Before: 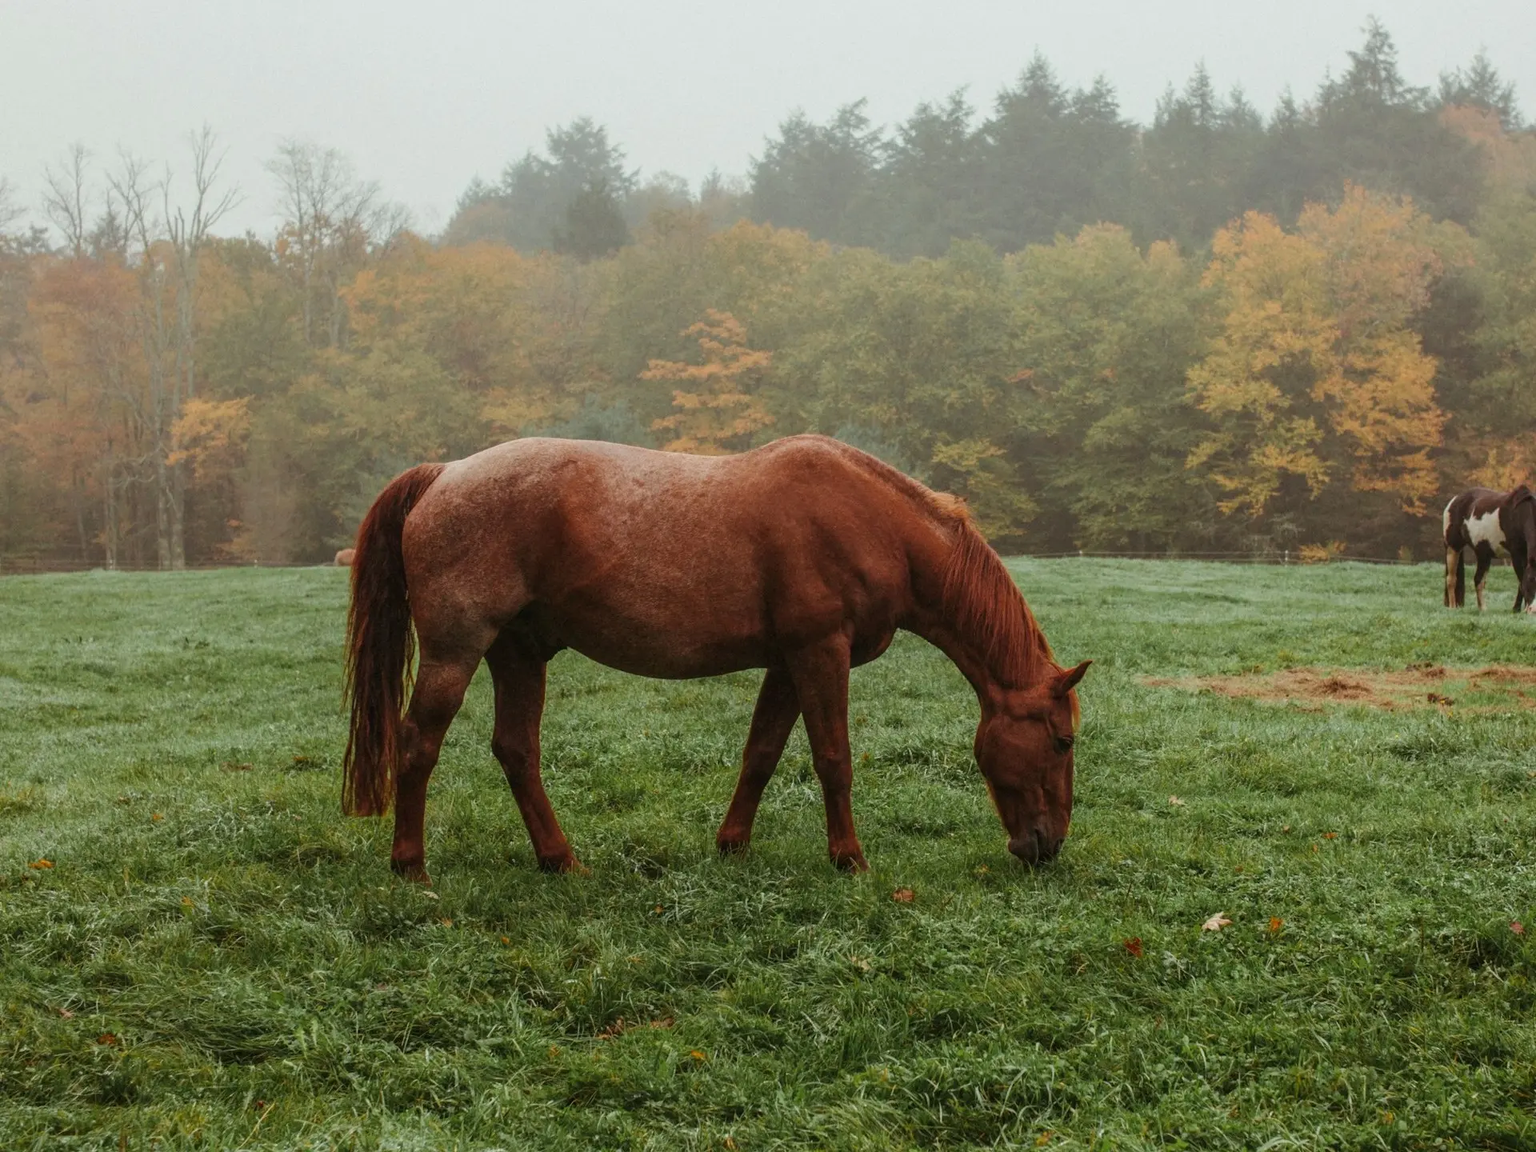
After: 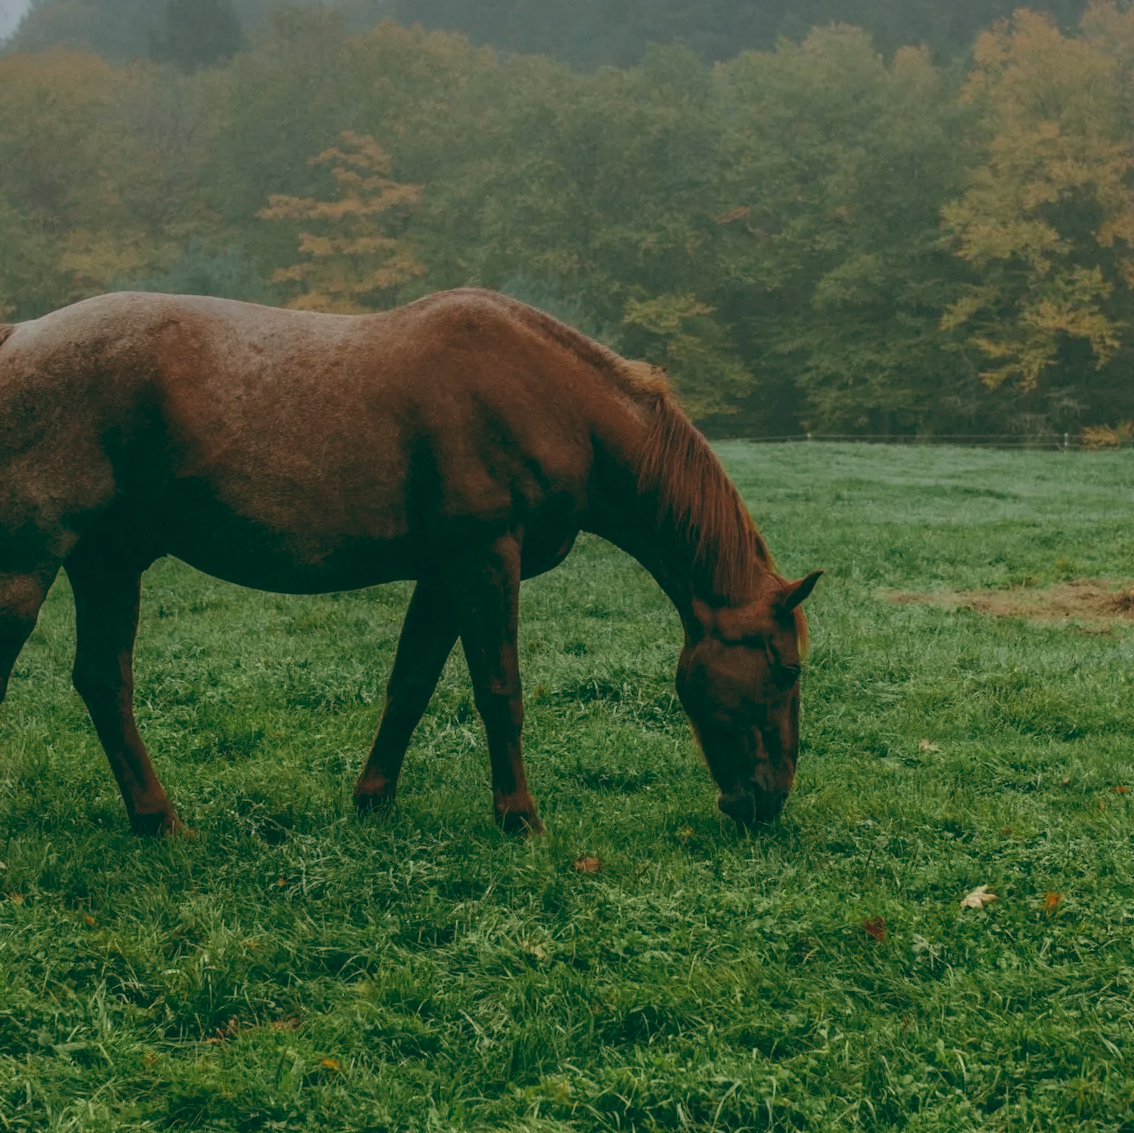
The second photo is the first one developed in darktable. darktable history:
crop and rotate: left 28.256%, top 17.734%, right 12.656%, bottom 3.573%
graduated density: hue 238.83°, saturation 50%
color balance: lift [1.005, 0.99, 1.007, 1.01], gamma [1, 1.034, 1.032, 0.966], gain [0.873, 1.055, 1.067, 0.933]
